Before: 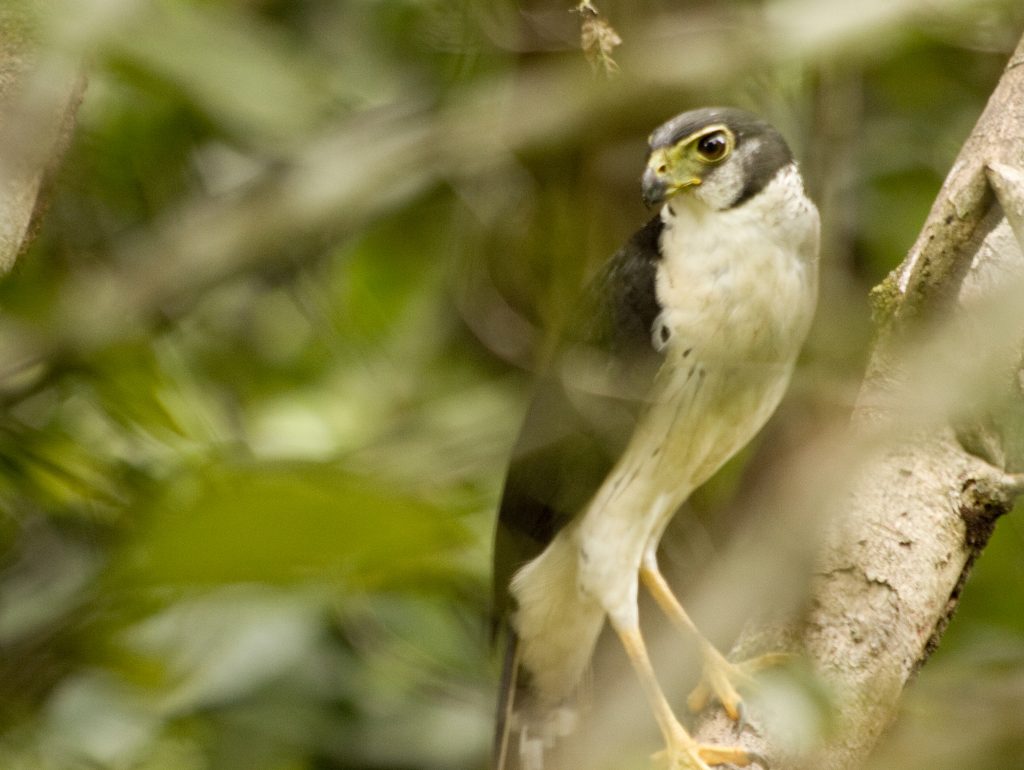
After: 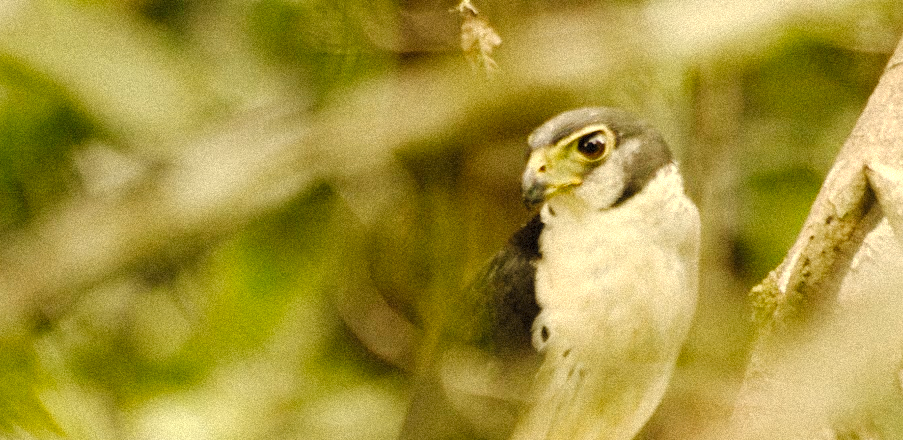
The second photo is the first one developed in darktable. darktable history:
exposure: exposure 0.258 EV, compensate highlight preservation false
tone curve: curves: ch0 [(0, 0) (0.003, 0.015) (0.011, 0.021) (0.025, 0.032) (0.044, 0.046) (0.069, 0.062) (0.1, 0.08) (0.136, 0.117) (0.177, 0.165) (0.224, 0.221) (0.277, 0.298) (0.335, 0.385) (0.399, 0.469) (0.468, 0.558) (0.543, 0.637) (0.623, 0.708) (0.709, 0.771) (0.801, 0.84) (0.898, 0.907) (1, 1)], preserve colors none
white balance: red 1.08, blue 0.791
grain: strength 35%, mid-tones bias 0%
crop and rotate: left 11.812%, bottom 42.776%
